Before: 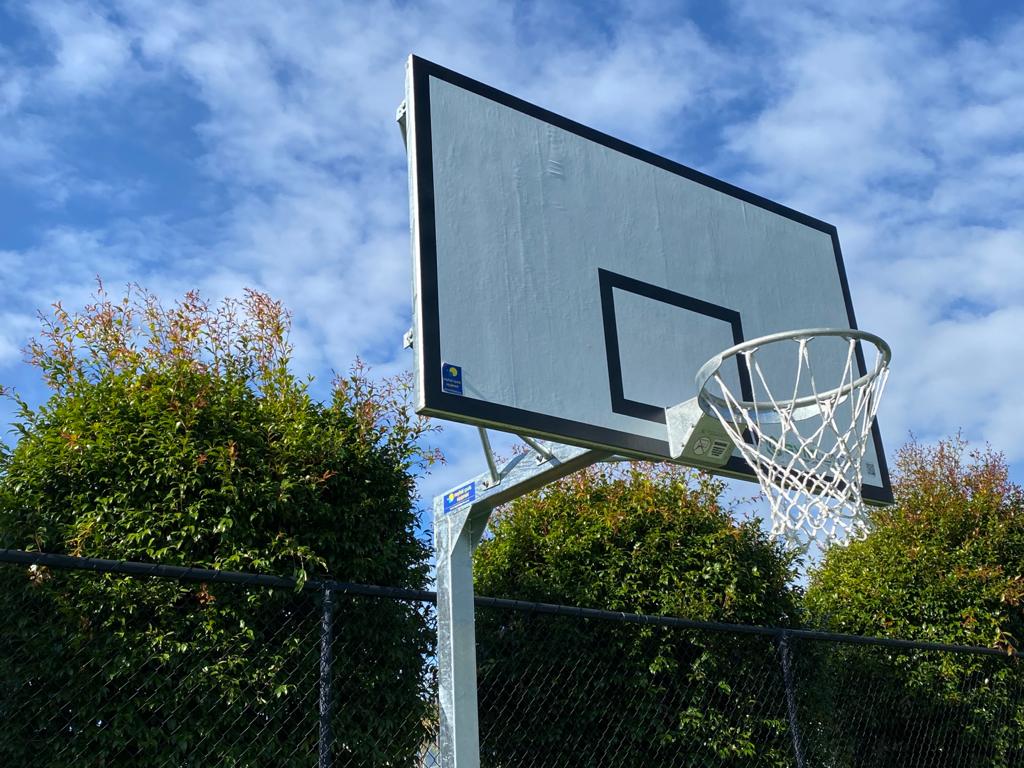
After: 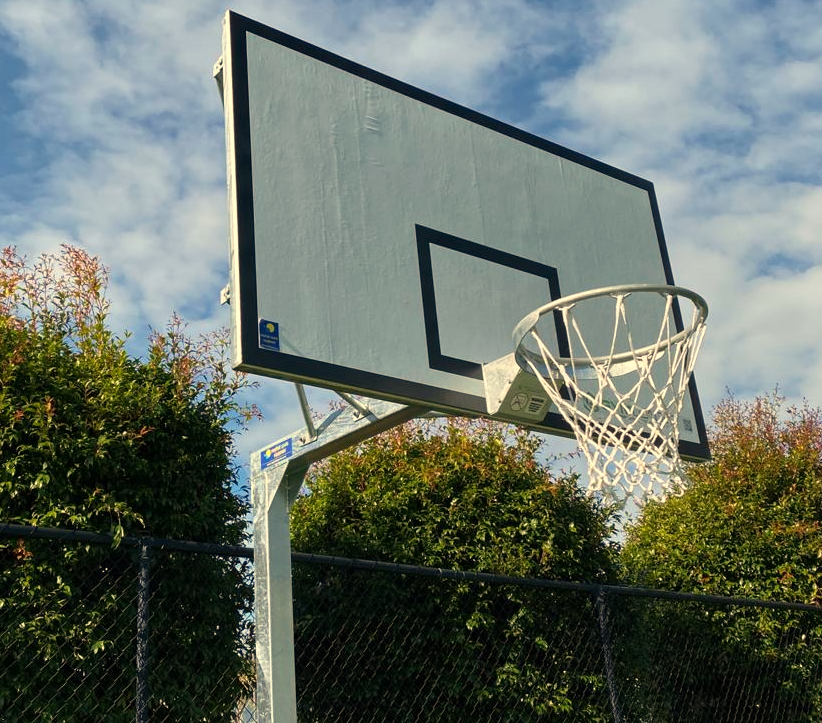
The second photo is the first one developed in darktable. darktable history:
white balance: red 1.123, blue 0.83
crop and rotate: left 17.959%, top 5.771%, right 1.742%
